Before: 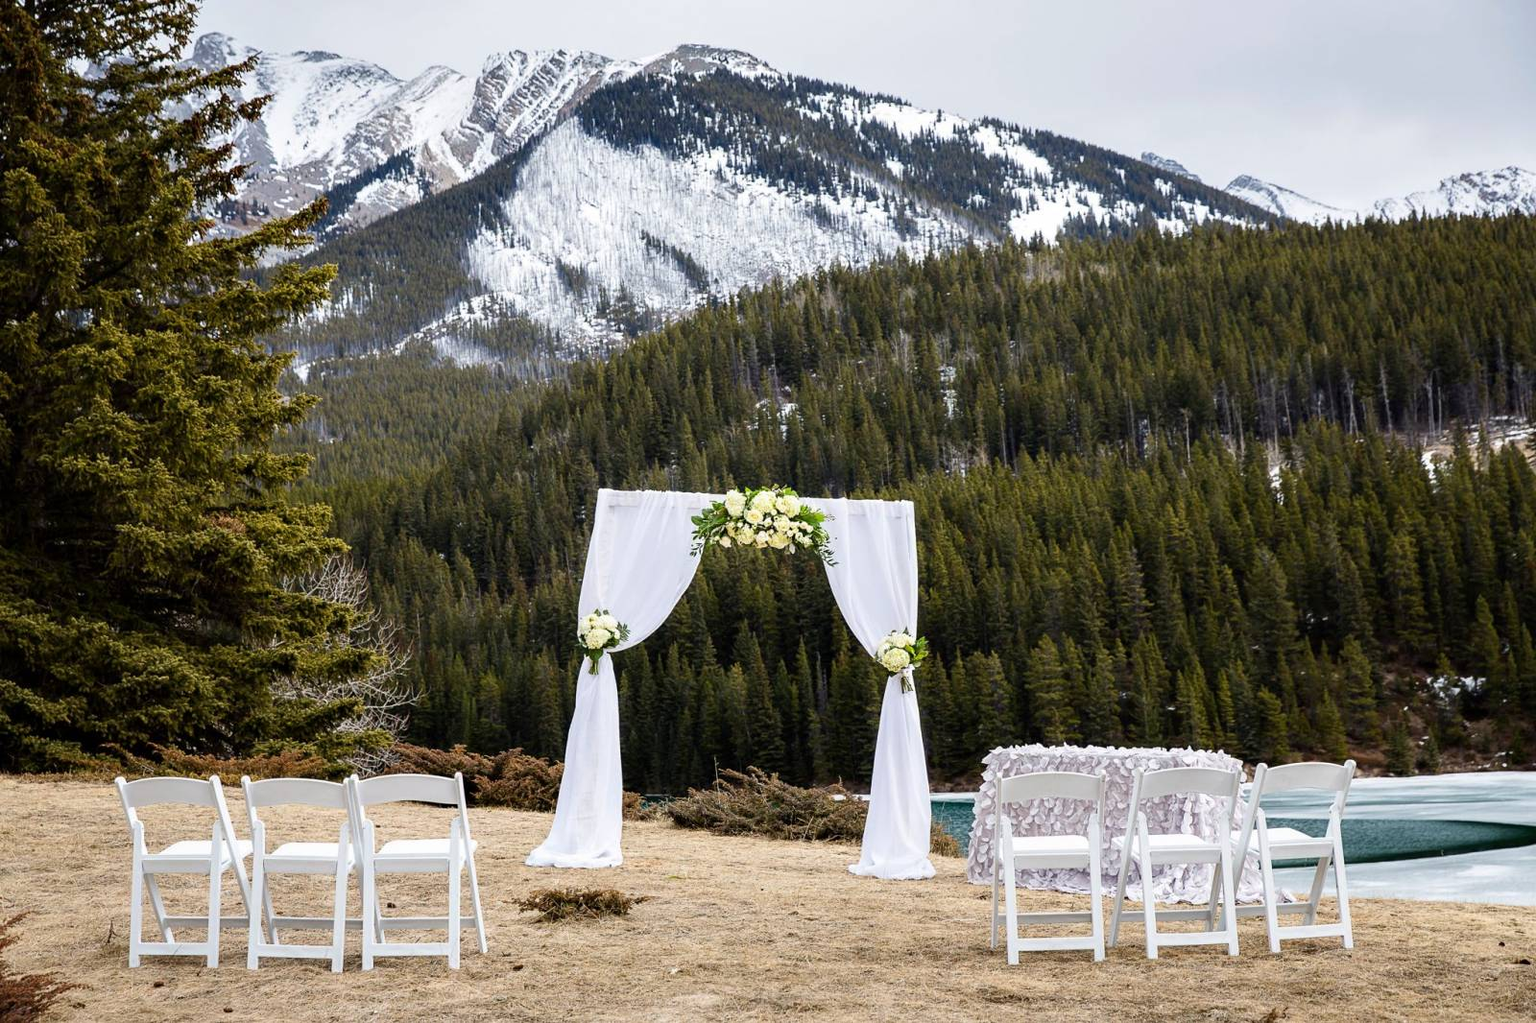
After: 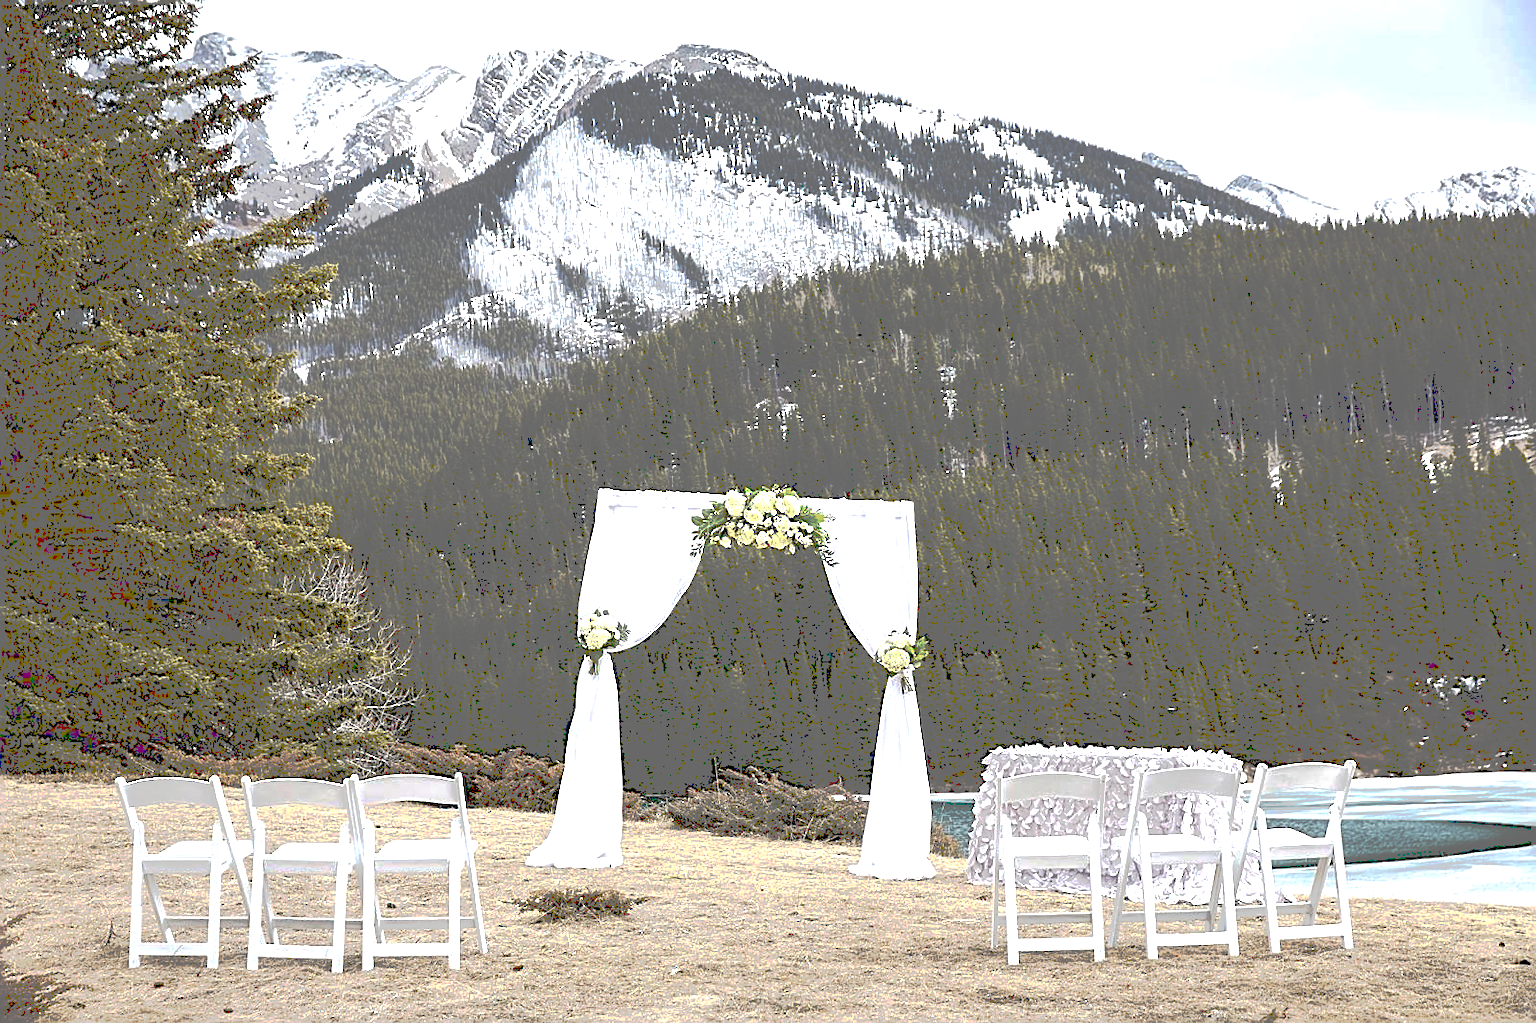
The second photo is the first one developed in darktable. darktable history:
tone equalizer: -8 EV -0.75 EV, -7 EV -0.7 EV, -6 EV -0.6 EV, -5 EV -0.4 EV, -3 EV 0.4 EV, -2 EV 0.6 EV, -1 EV 0.7 EV, +0 EV 0.75 EV, edges refinement/feathering 500, mask exposure compensation -1.57 EV, preserve details no
tone curve: curves: ch0 [(0, 0) (0.003, 0.437) (0.011, 0.438) (0.025, 0.441) (0.044, 0.441) (0.069, 0.441) (0.1, 0.444) (0.136, 0.447) (0.177, 0.452) (0.224, 0.457) (0.277, 0.466) (0.335, 0.485) (0.399, 0.514) (0.468, 0.558) (0.543, 0.616) (0.623, 0.686) (0.709, 0.76) (0.801, 0.803) (0.898, 0.825) (1, 1)], preserve colors none
sharpen: on, module defaults
